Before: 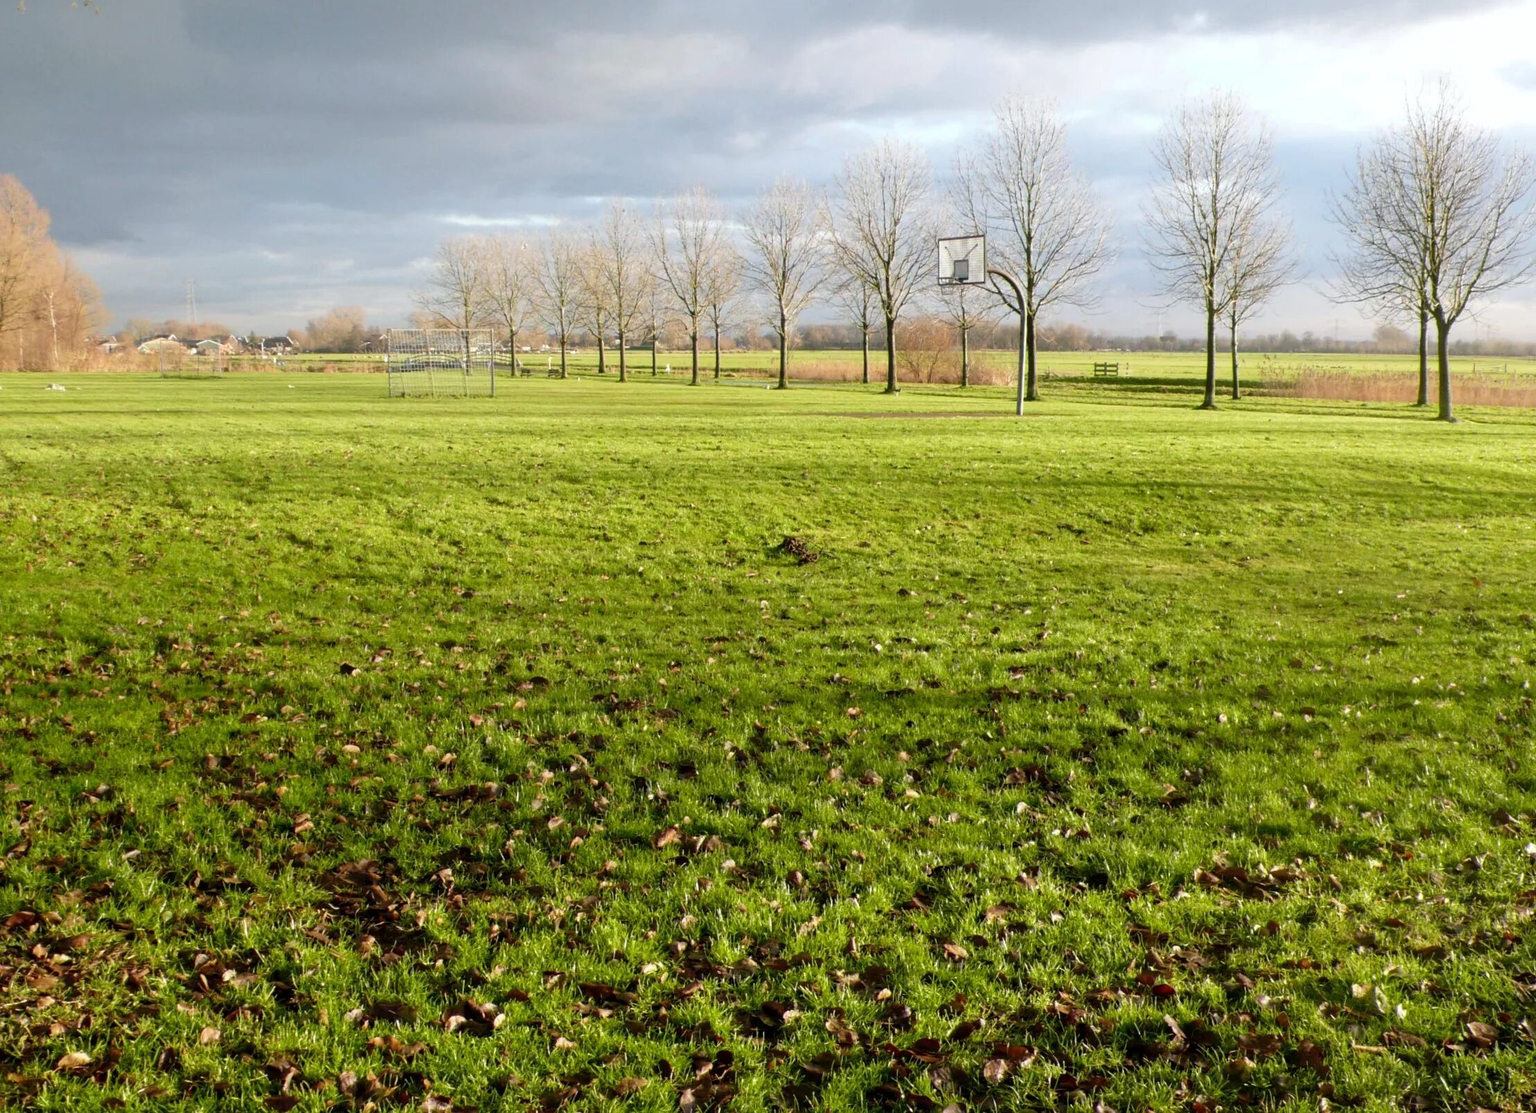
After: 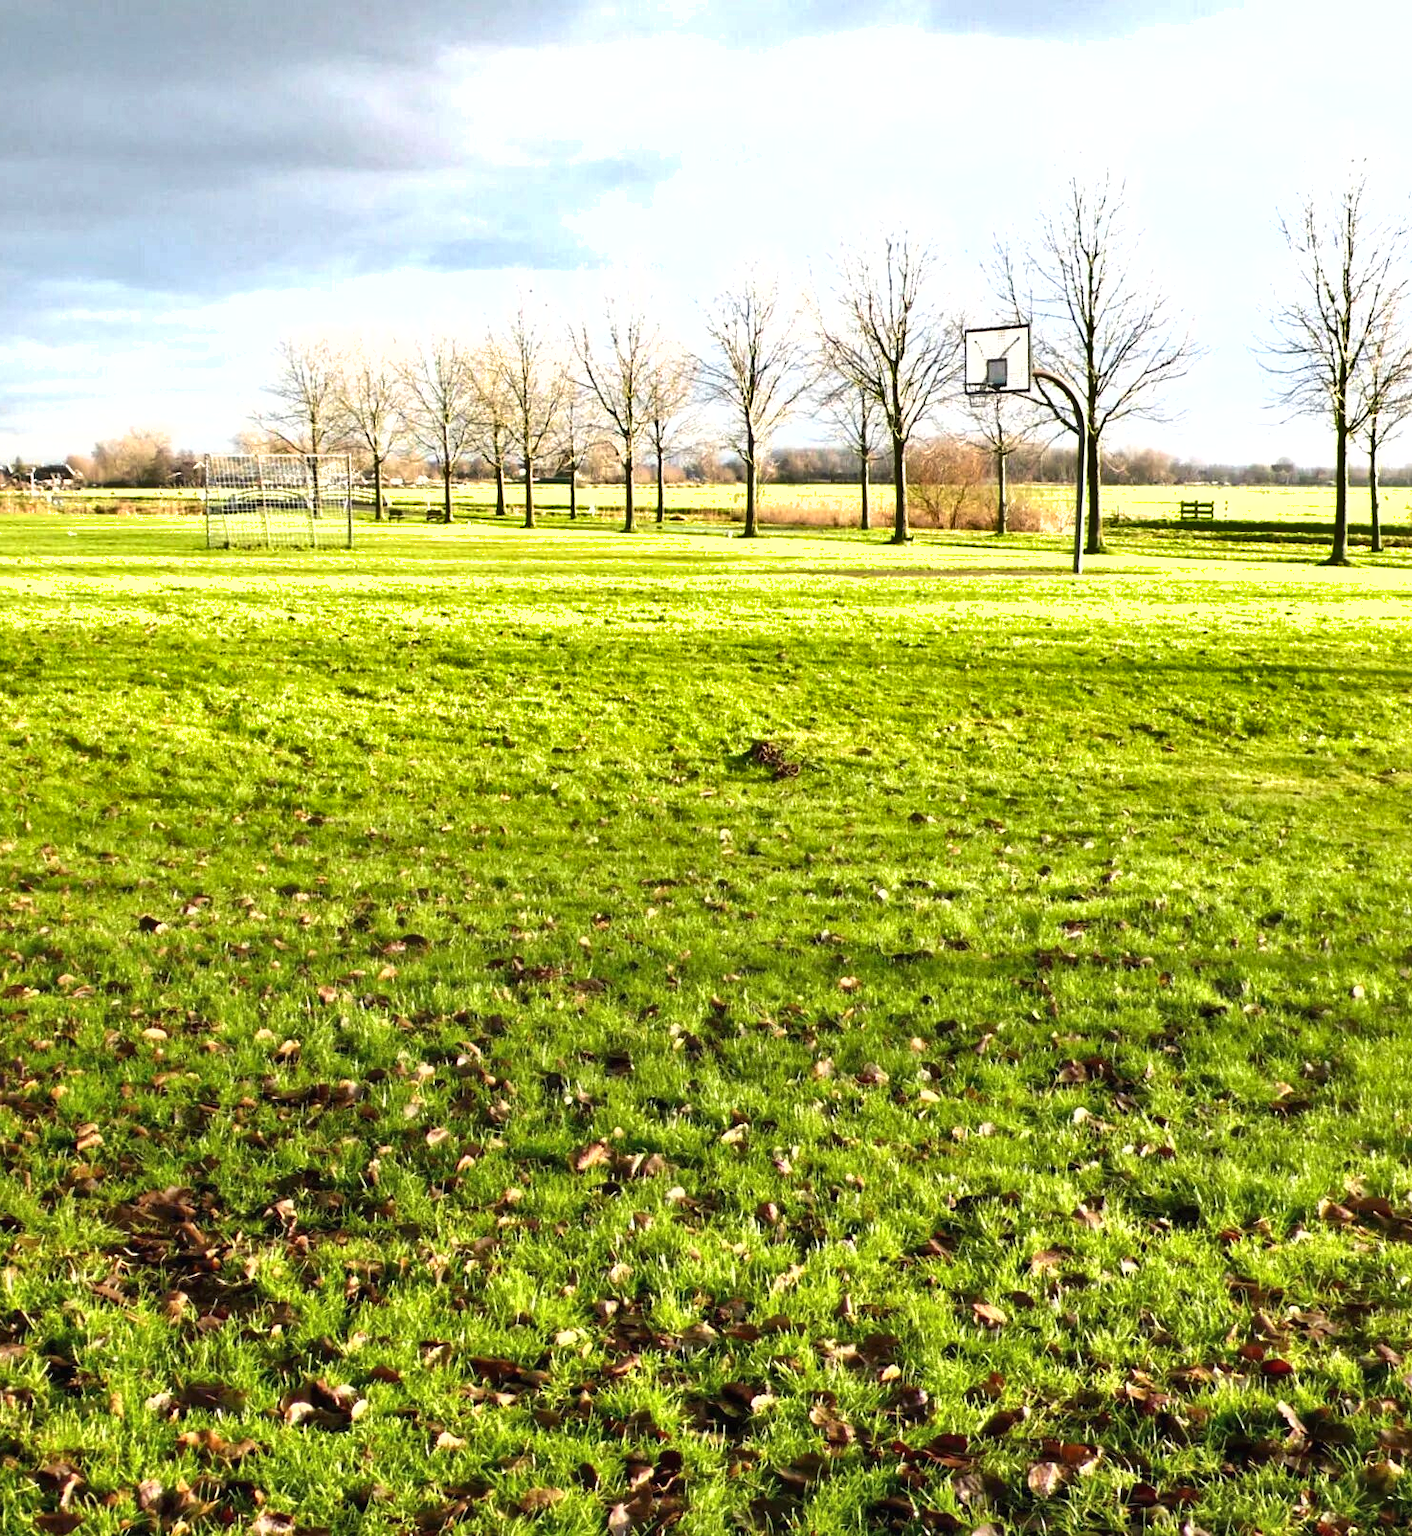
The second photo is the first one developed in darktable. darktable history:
shadows and highlights: soften with gaussian
exposure: black level correction -0.001, exposure 0.908 EV, compensate exposure bias true, compensate highlight preservation false
crop and rotate: left 15.586%, right 17.803%
